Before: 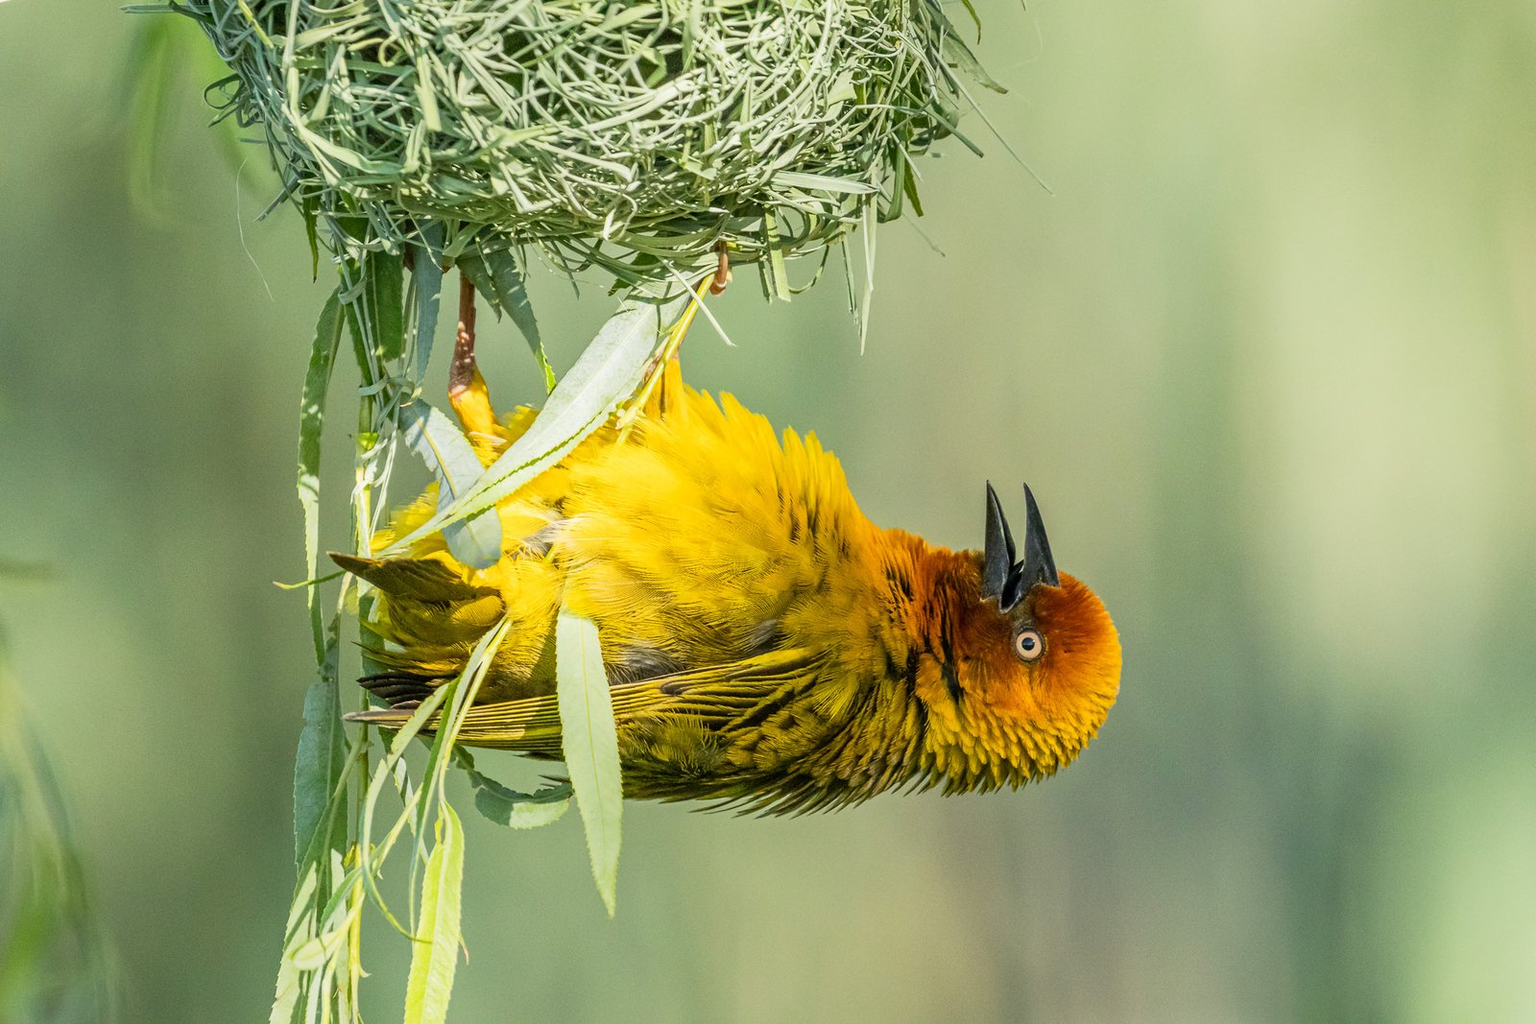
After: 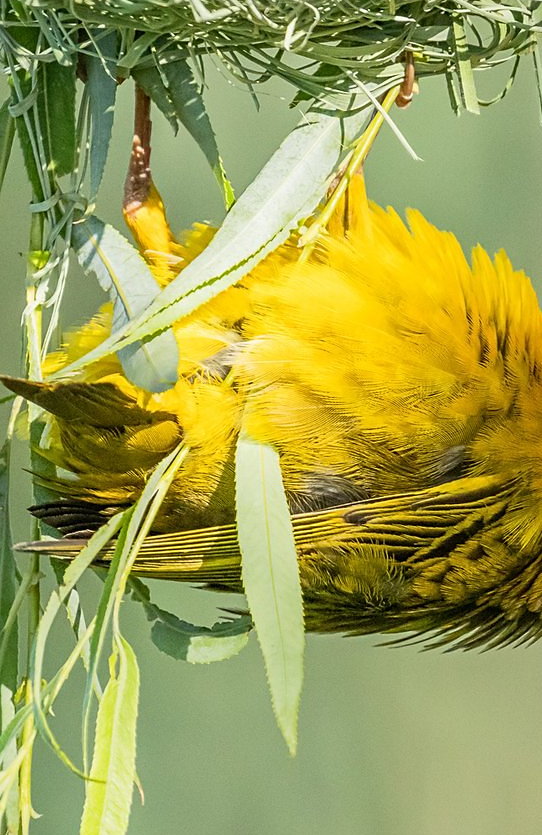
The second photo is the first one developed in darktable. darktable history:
sharpen: radius 1.813, amount 0.41, threshold 1.707
crop and rotate: left 21.604%, top 18.747%, right 44.52%, bottom 2.966%
